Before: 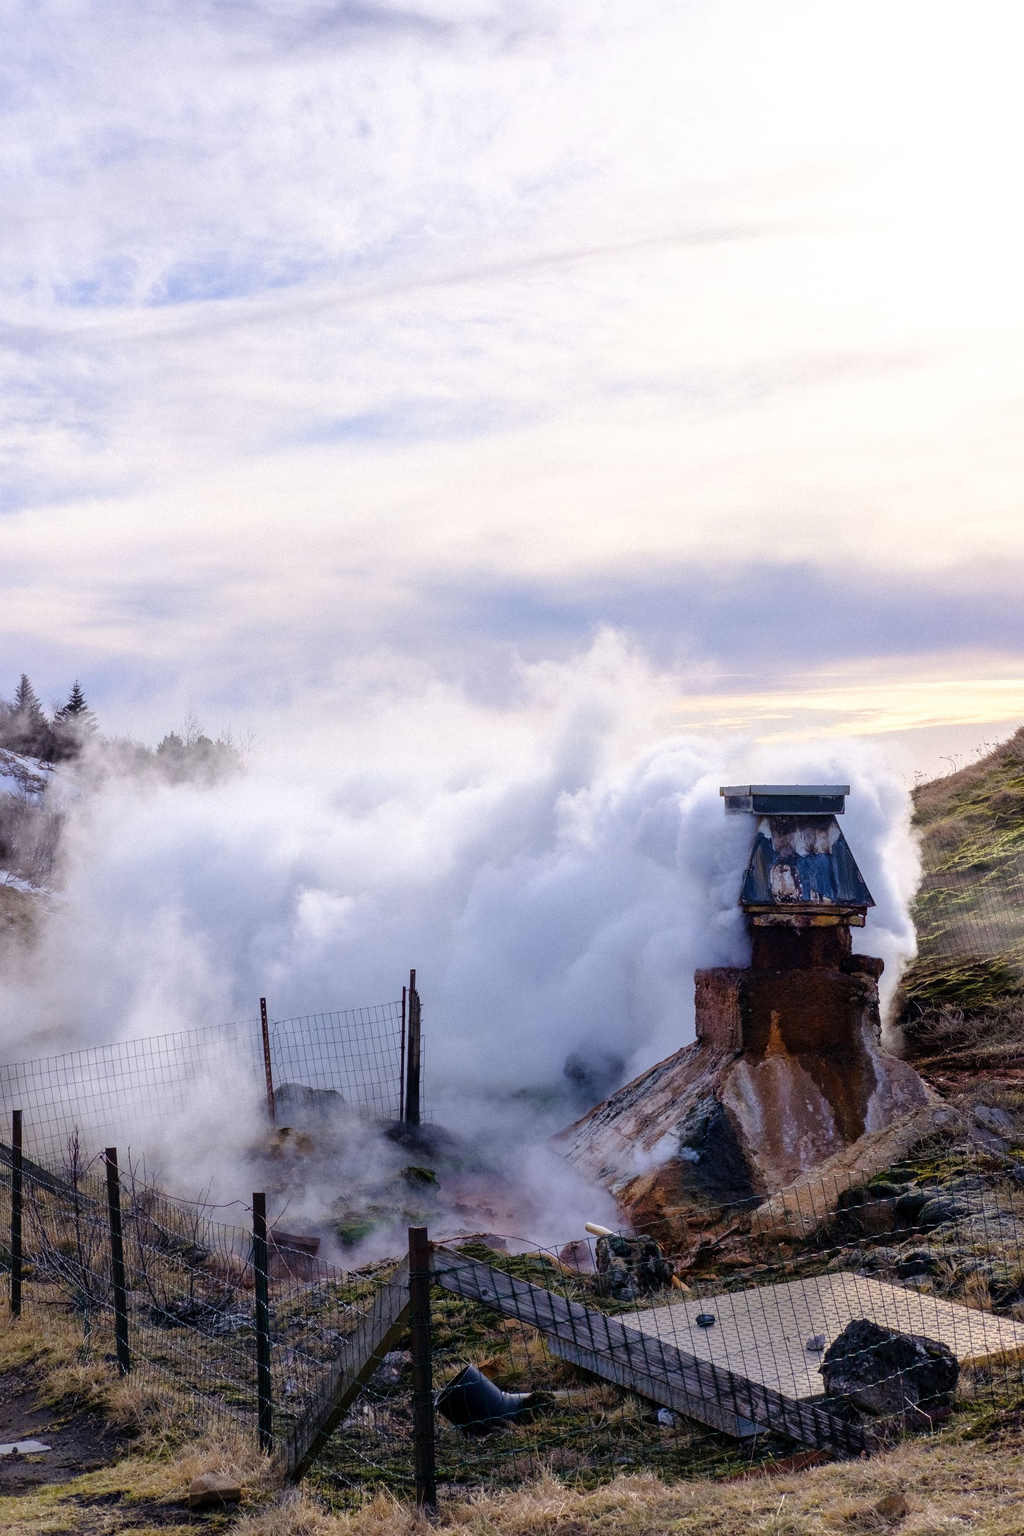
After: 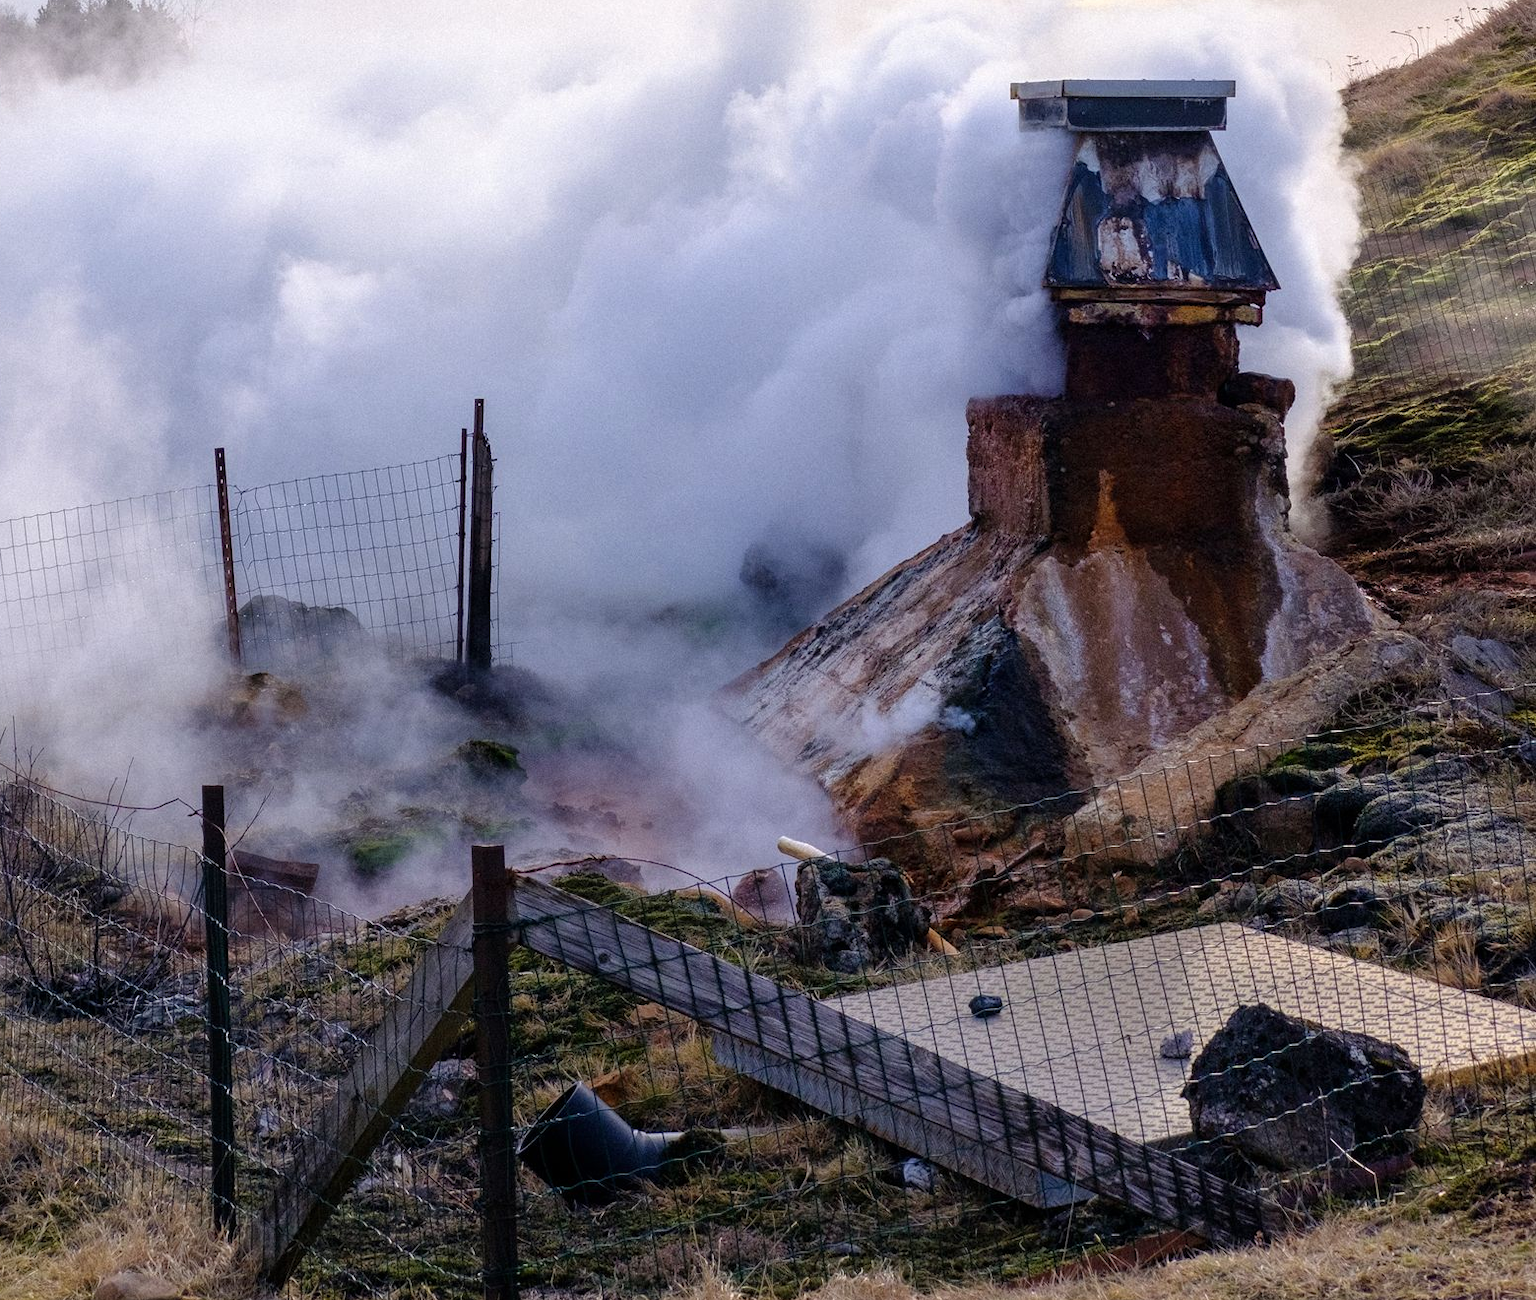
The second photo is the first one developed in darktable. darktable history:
contrast equalizer: y [[0.5 ×6], [0.5 ×6], [0.975, 0.964, 0.925, 0.865, 0.793, 0.721], [0 ×6], [0 ×6]]
crop and rotate: left 13.306%, top 48.129%, bottom 2.928%
